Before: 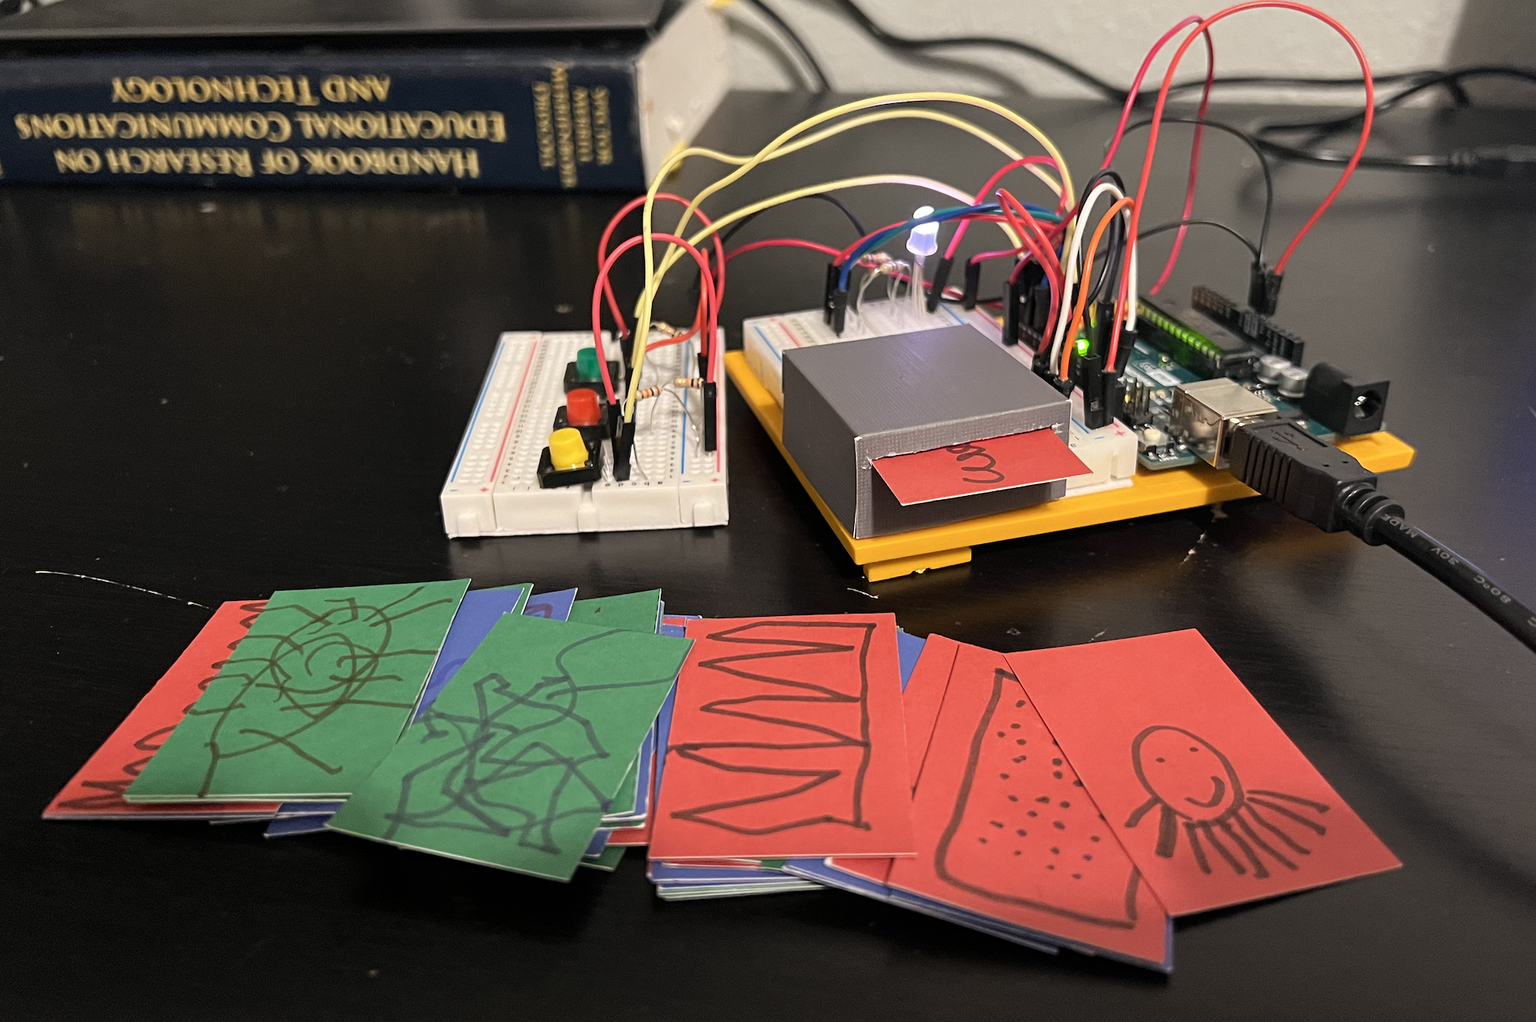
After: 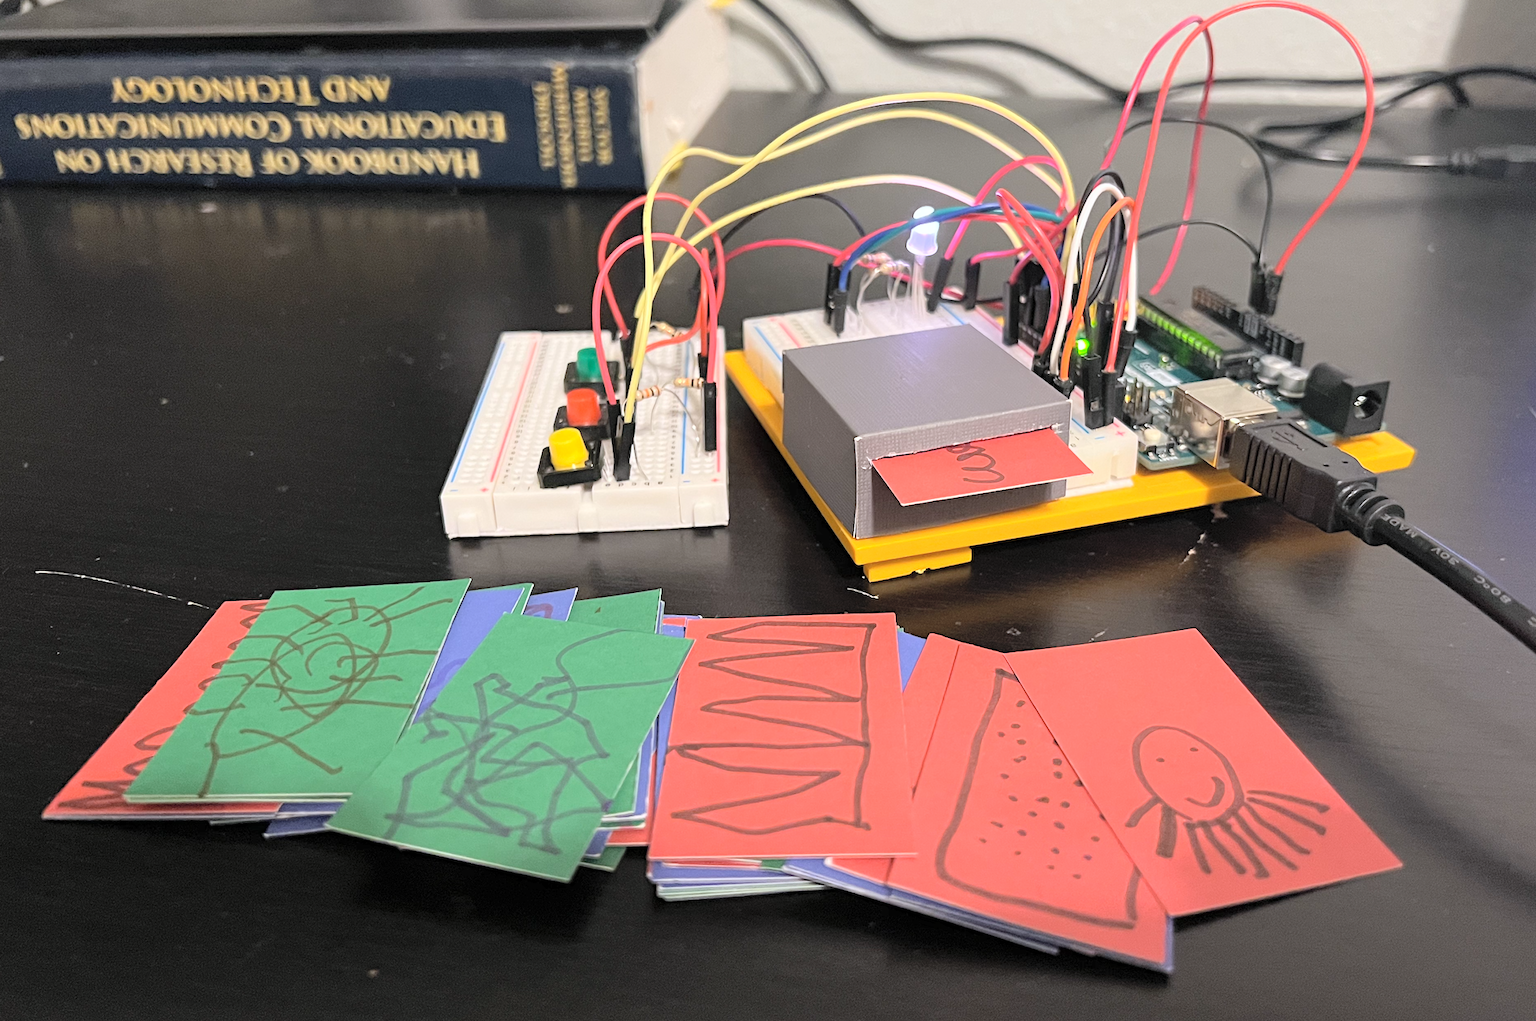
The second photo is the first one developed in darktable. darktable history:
white balance: red 0.983, blue 1.036
global tonemap: drago (0.7, 100)
color balance: input saturation 99%
